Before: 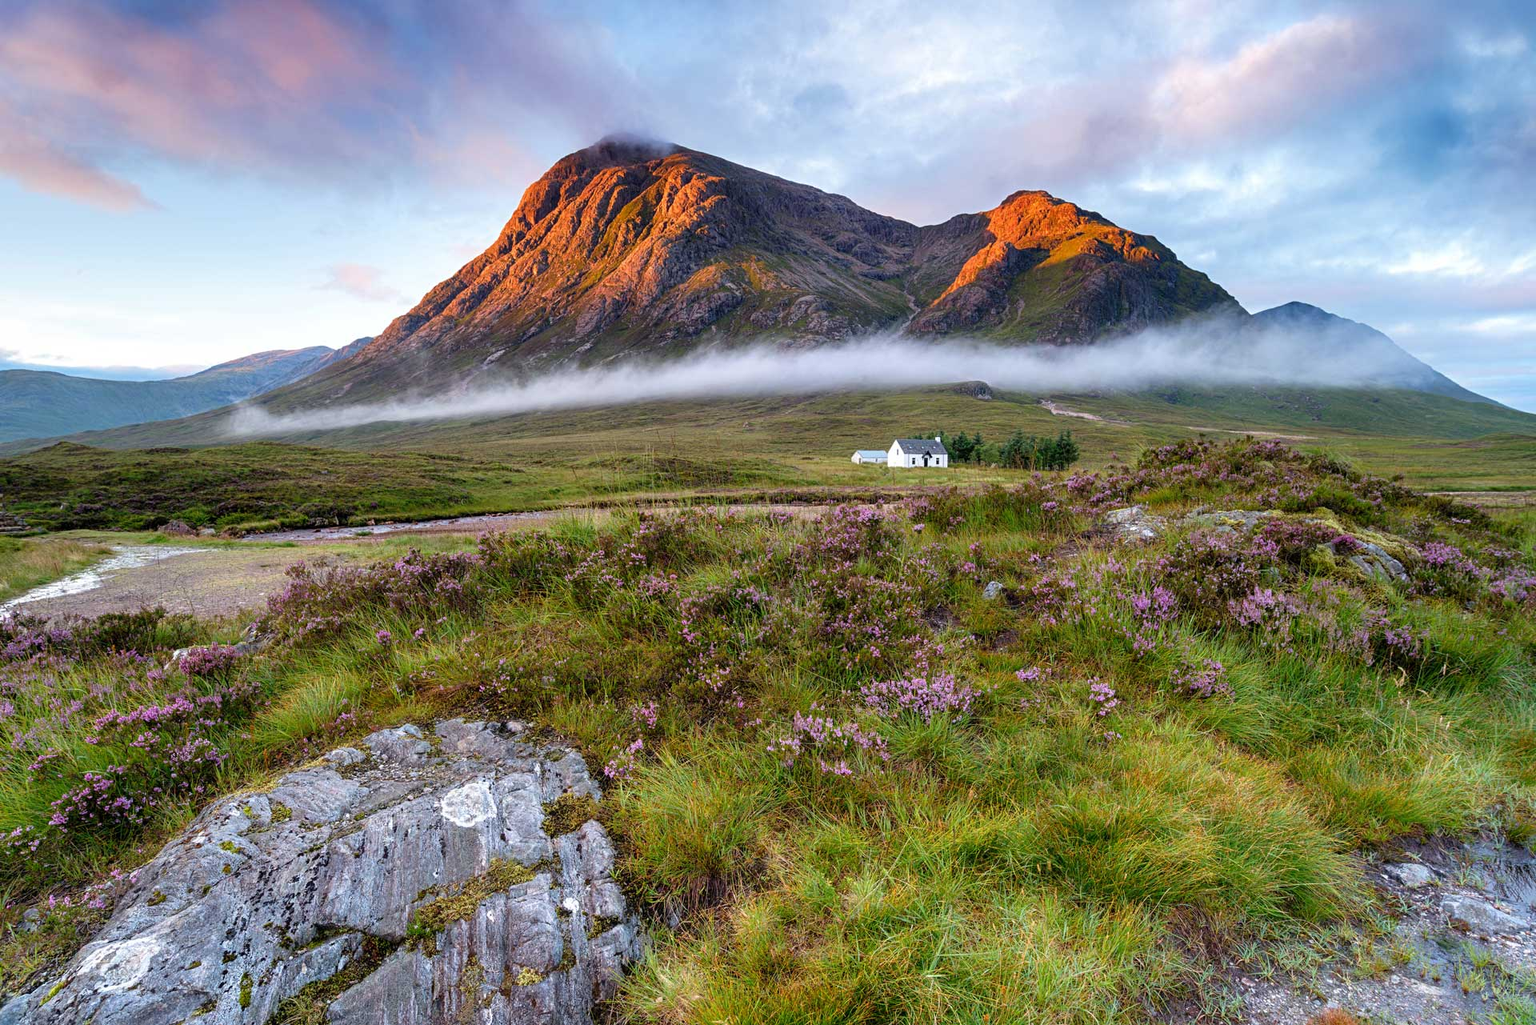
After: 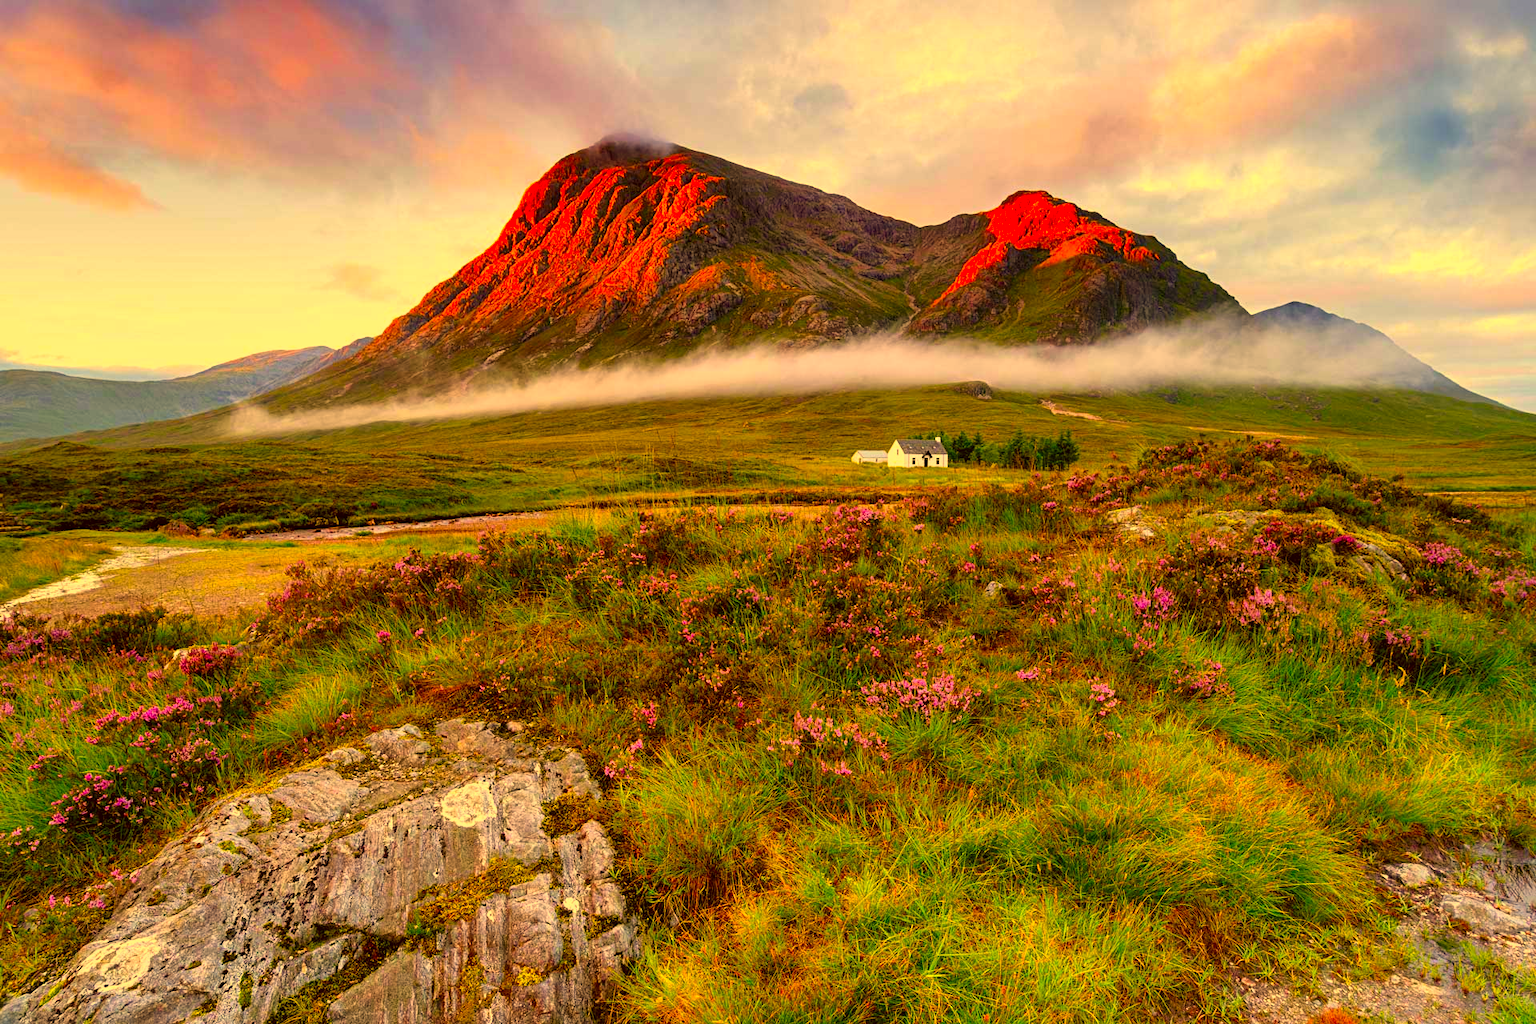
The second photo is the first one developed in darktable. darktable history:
color correction: highlights a* 10.44, highlights b* 30.04, shadows a* 2.73, shadows b* 17.51, saturation 1.72
local contrast: mode bilateral grid, contrast 20, coarseness 50, detail 120%, midtone range 0.2
white balance: red 1.045, blue 0.932
